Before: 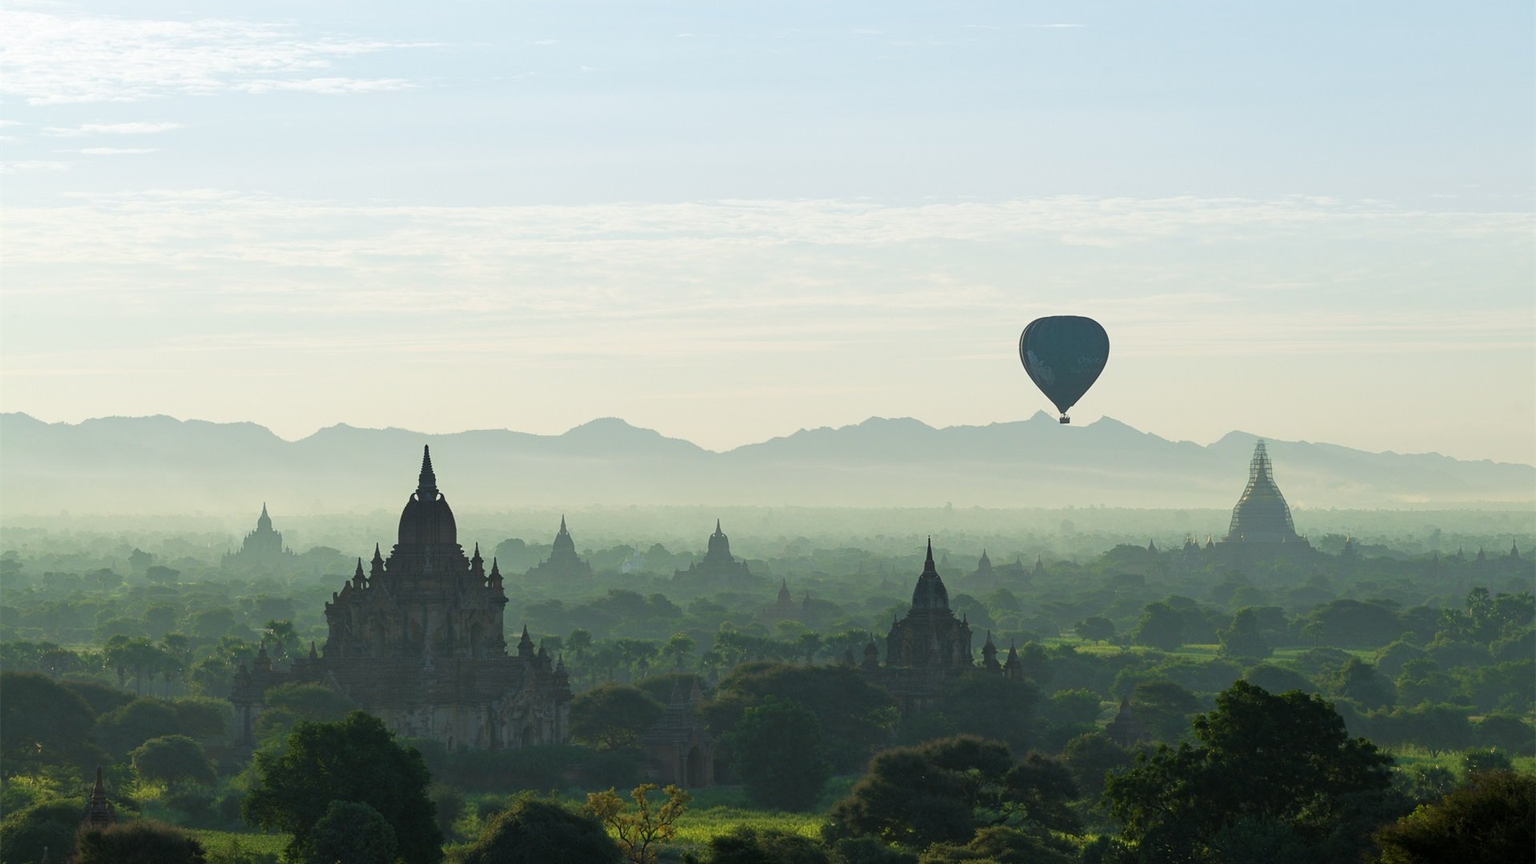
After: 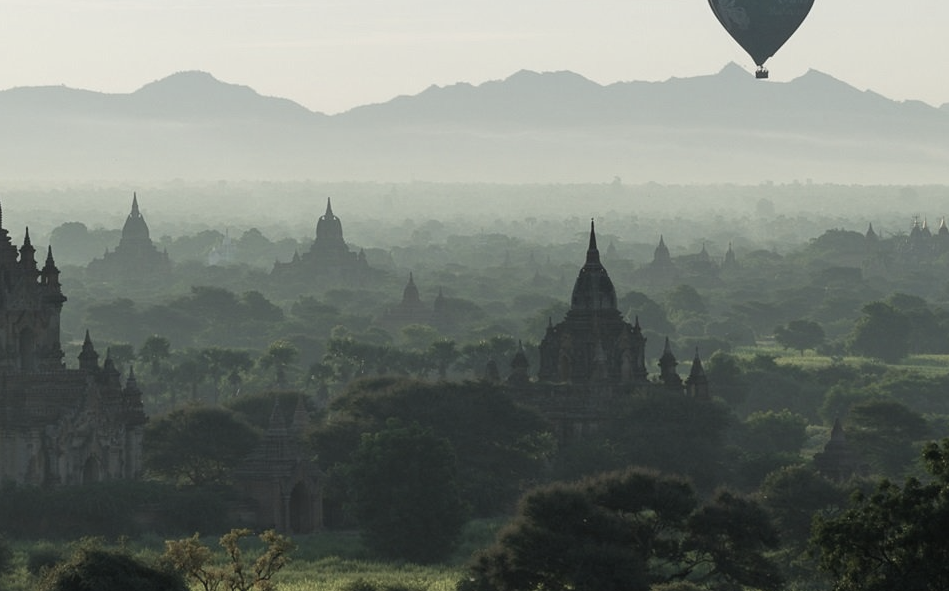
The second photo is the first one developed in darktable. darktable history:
crop: left 29.672%, top 41.786%, right 20.851%, bottom 3.487%
color zones: curves: ch1 [(0, 0.292) (0.001, 0.292) (0.2, 0.264) (0.4, 0.248) (0.6, 0.248) (0.8, 0.264) (0.999, 0.292) (1, 0.292)]
